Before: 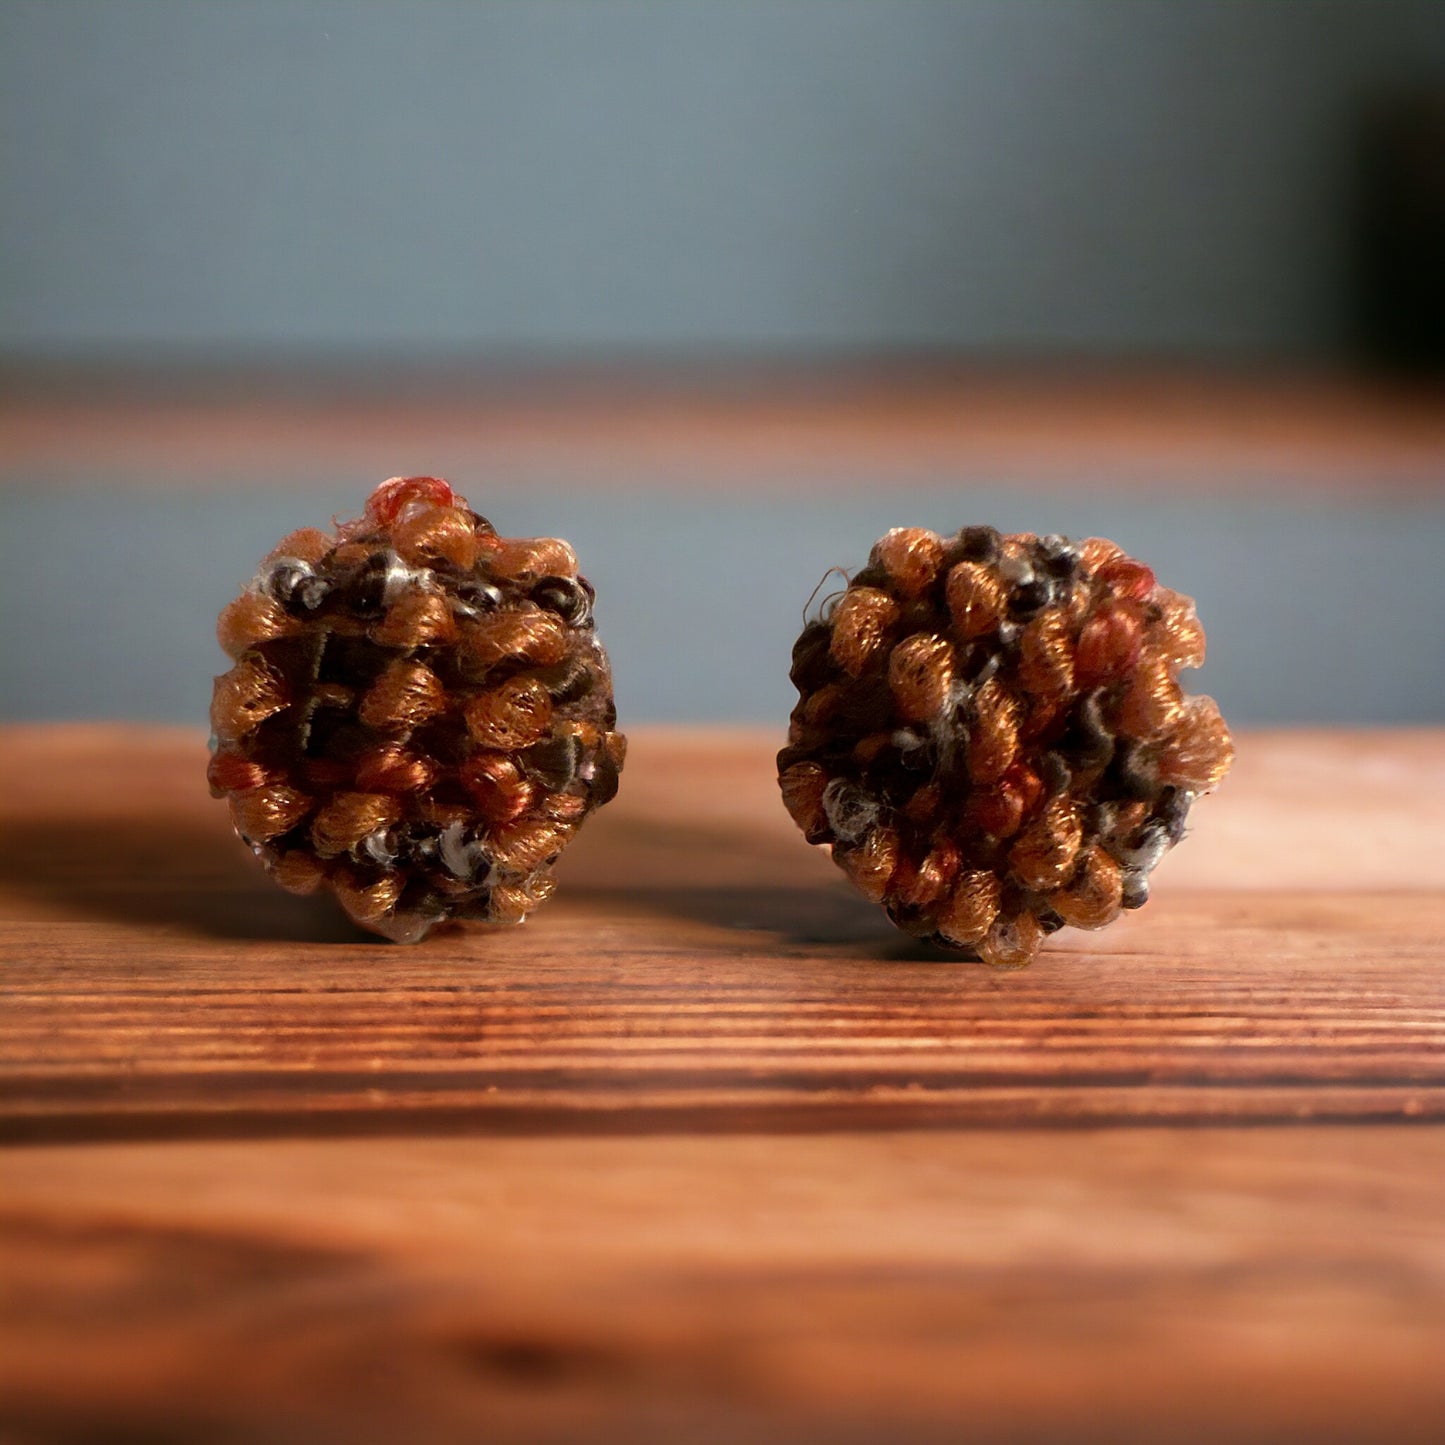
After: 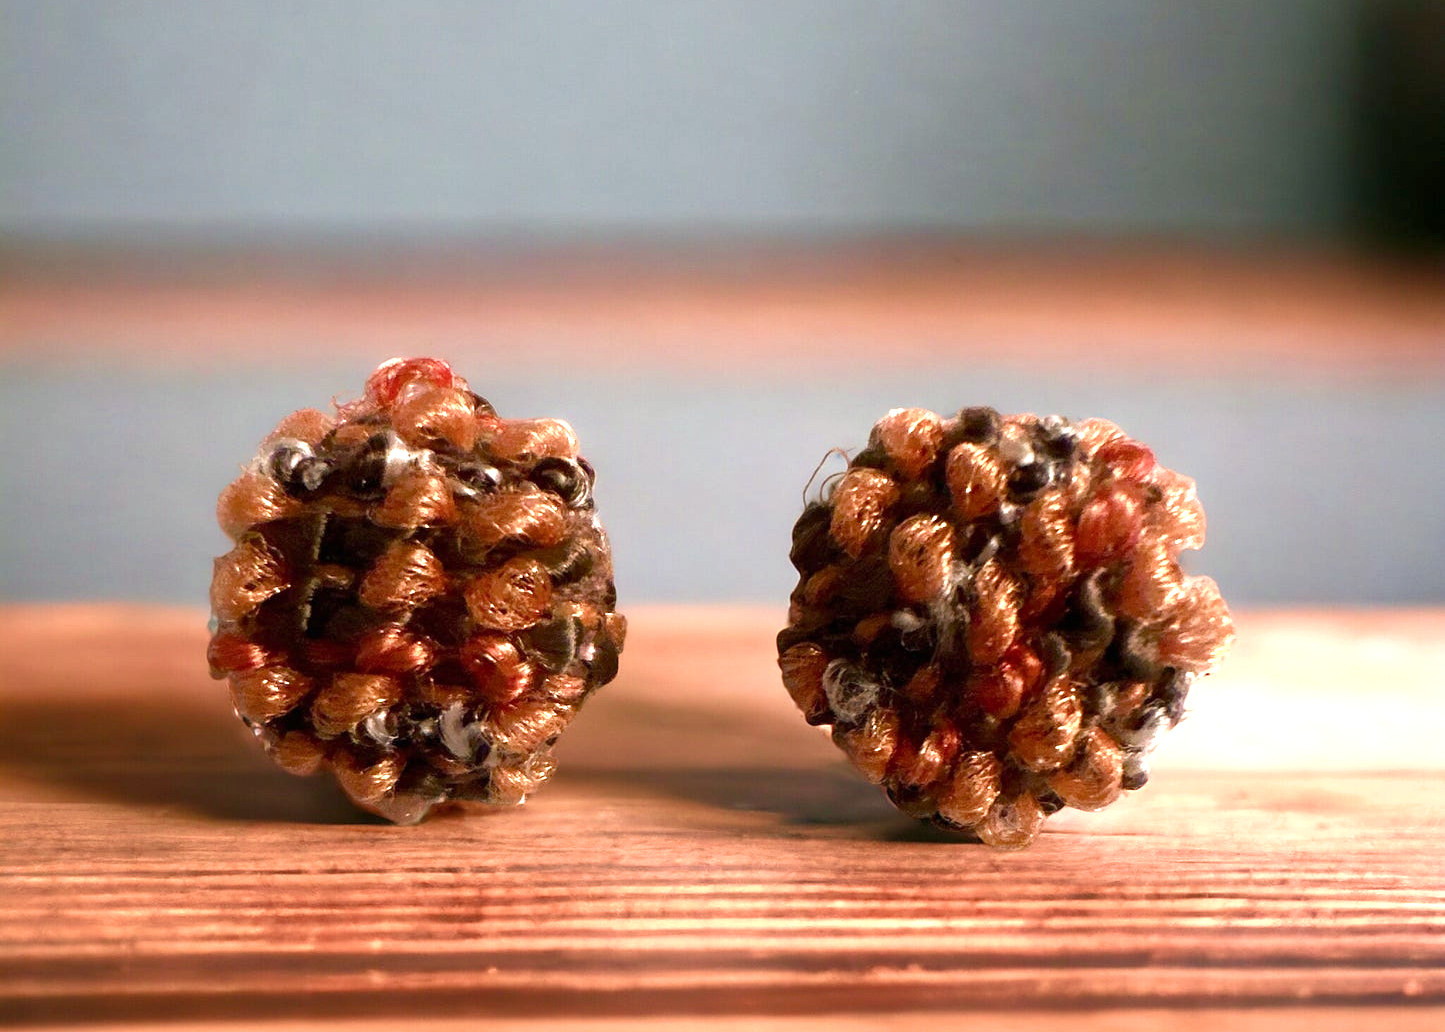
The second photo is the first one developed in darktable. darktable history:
crop and rotate: top 8.251%, bottom 20.33%
velvia: on, module defaults
levels: levels [0, 0.492, 0.984]
tone equalizer: -8 EV -0.567 EV, mask exposure compensation -0.492 EV
color balance rgb: shadows lift › chroma 2.059%, shadows lift › hue 250.15°, highlights gain › chroma 2.003%, highlights gain › hue 45.32°, perceptual saturation grading › global saturation -0.124%, perceptual saturation grading › highlights -31.662%, perceptual saturation grading › mid-tones 5.269%, perceptual saturation grading › shadows 17.073%
shadows and highlights: radius 128.28, shadows 30.49, highlights -31.24, low approximation 0.01, soften with gaussian
exposure: black level correction 0, exposure 1 EV, compensate highlight preservation false
